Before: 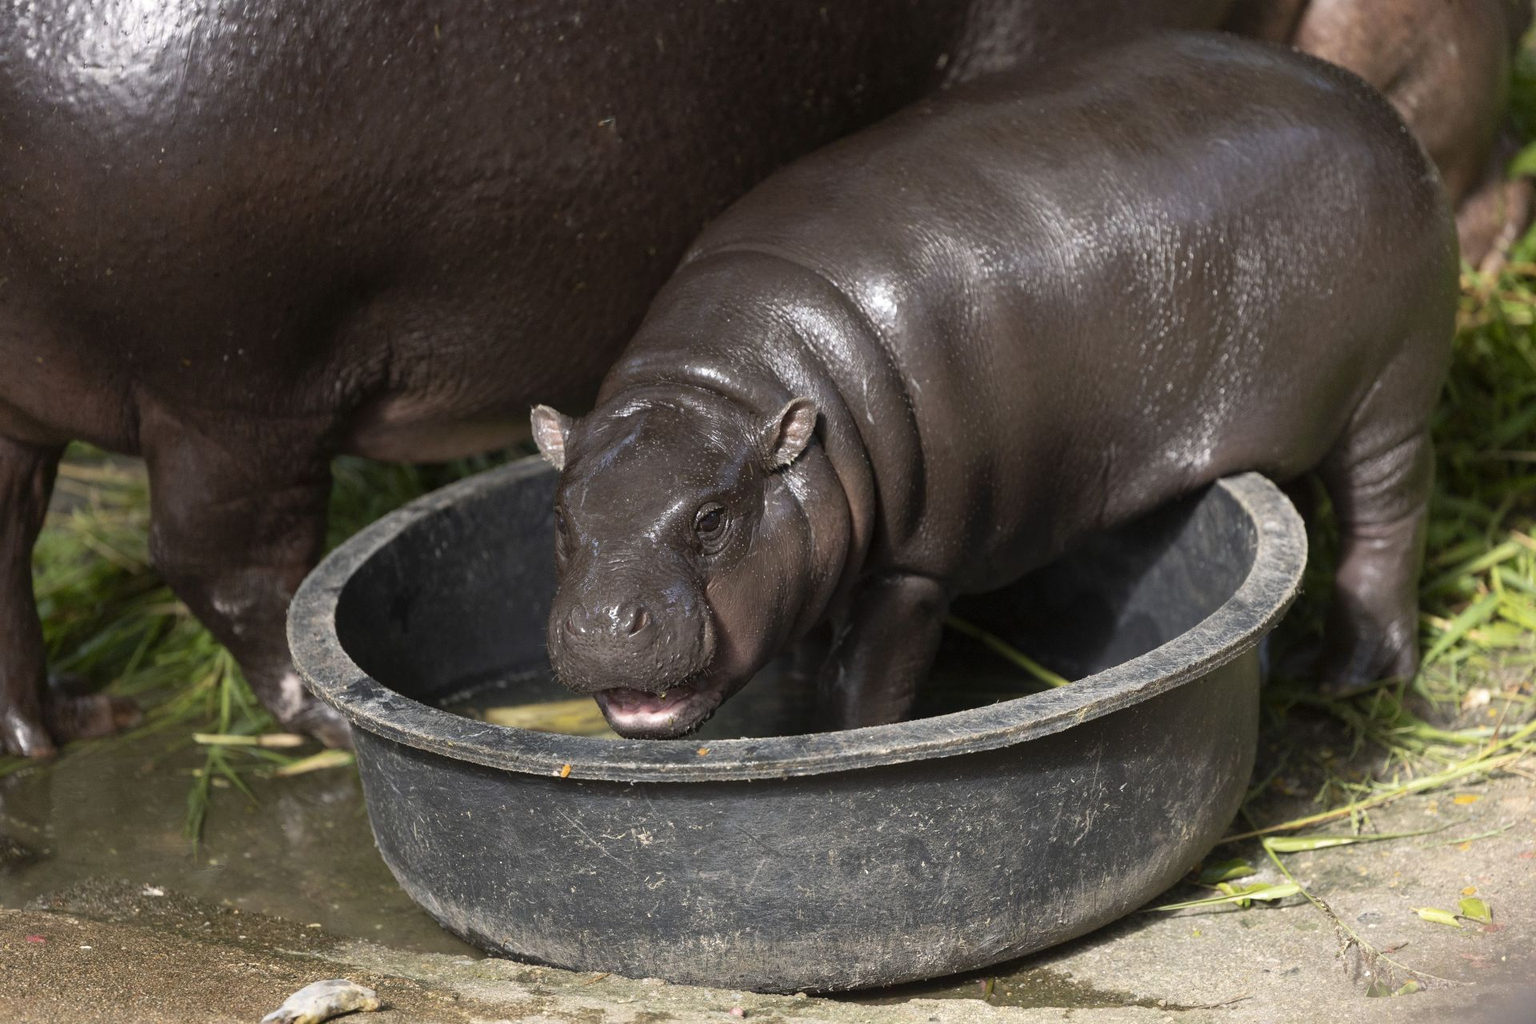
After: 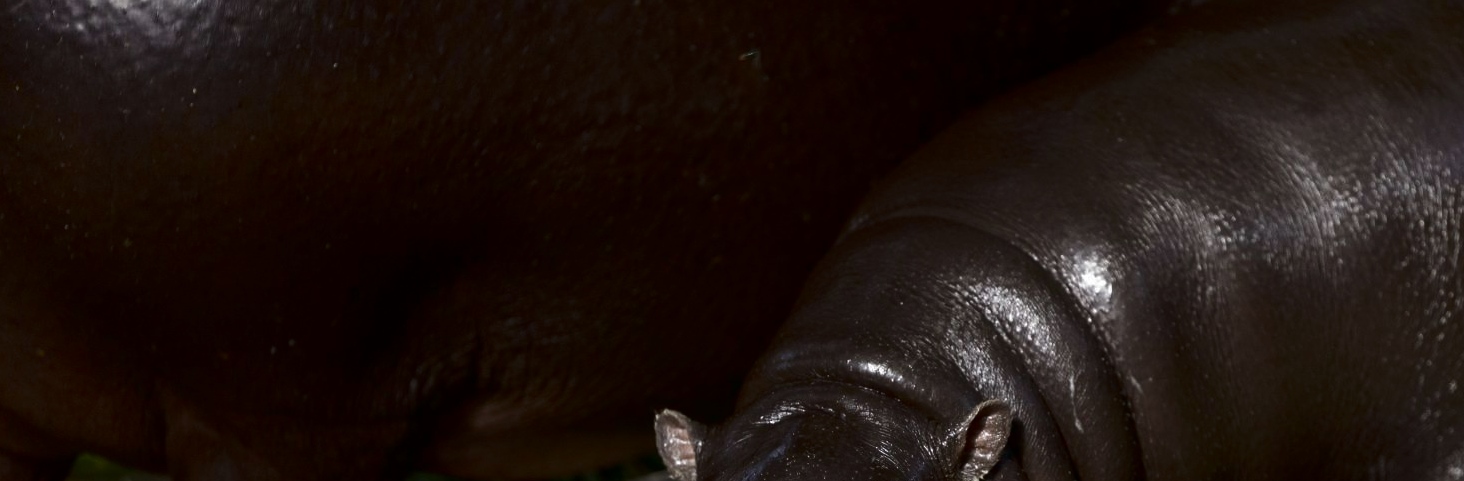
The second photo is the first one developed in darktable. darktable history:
contrast brightness saturation: brightness -0.503
crop: left 0.508%, top 7.642%, right 23.219%, bottom 54.747%
